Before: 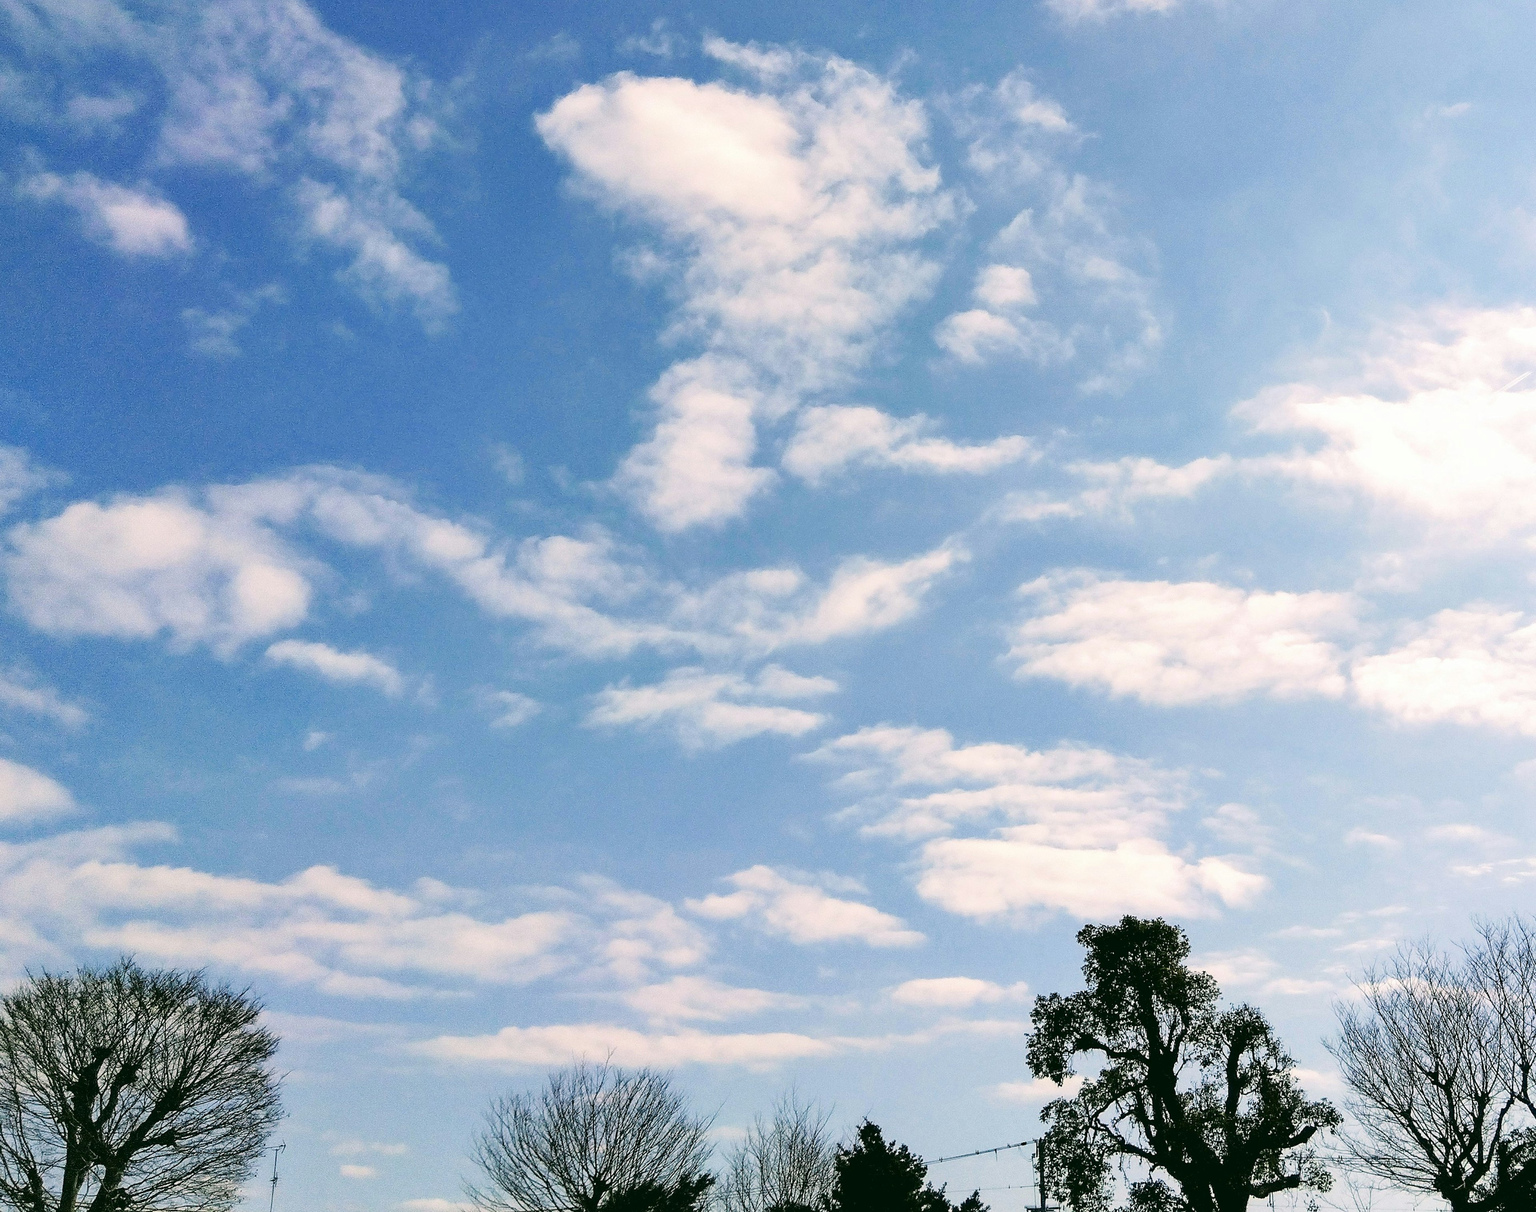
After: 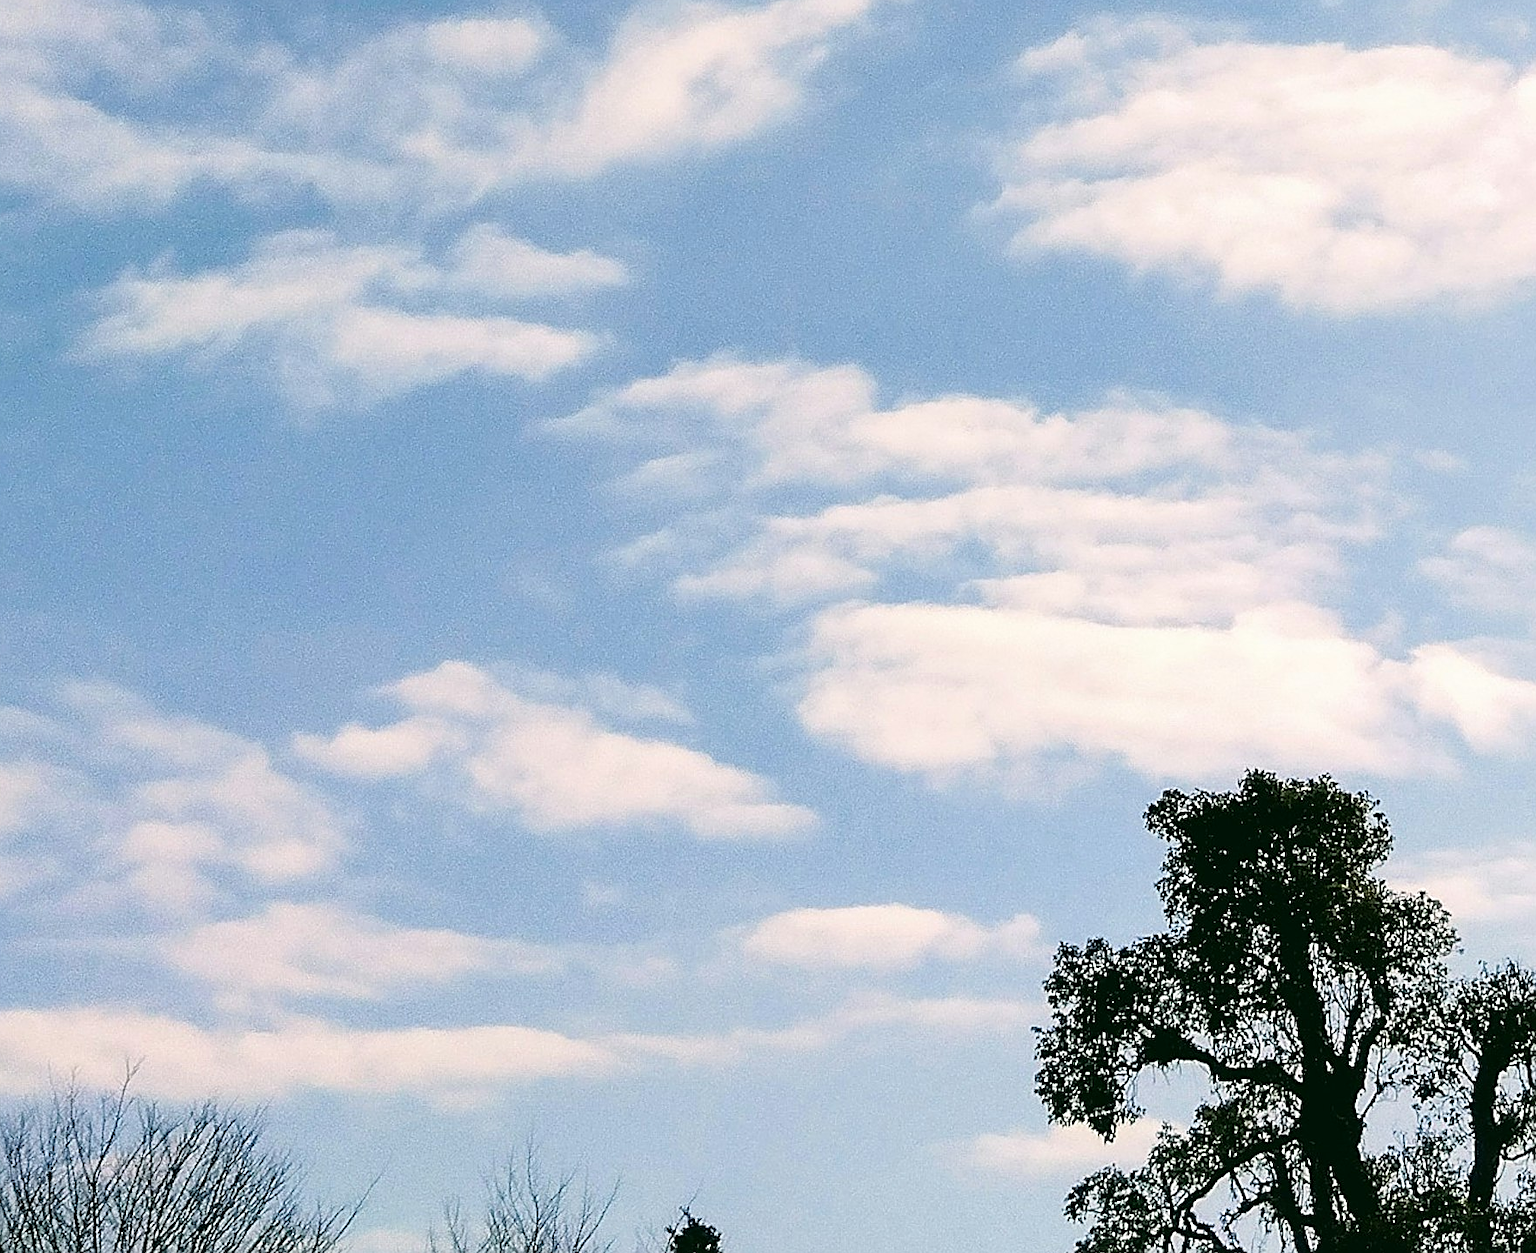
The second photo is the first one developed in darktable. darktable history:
sharpen: on, module defaults
crop: left 35.817%, top 46.316%, right 18.172%, bottom 6.12%
